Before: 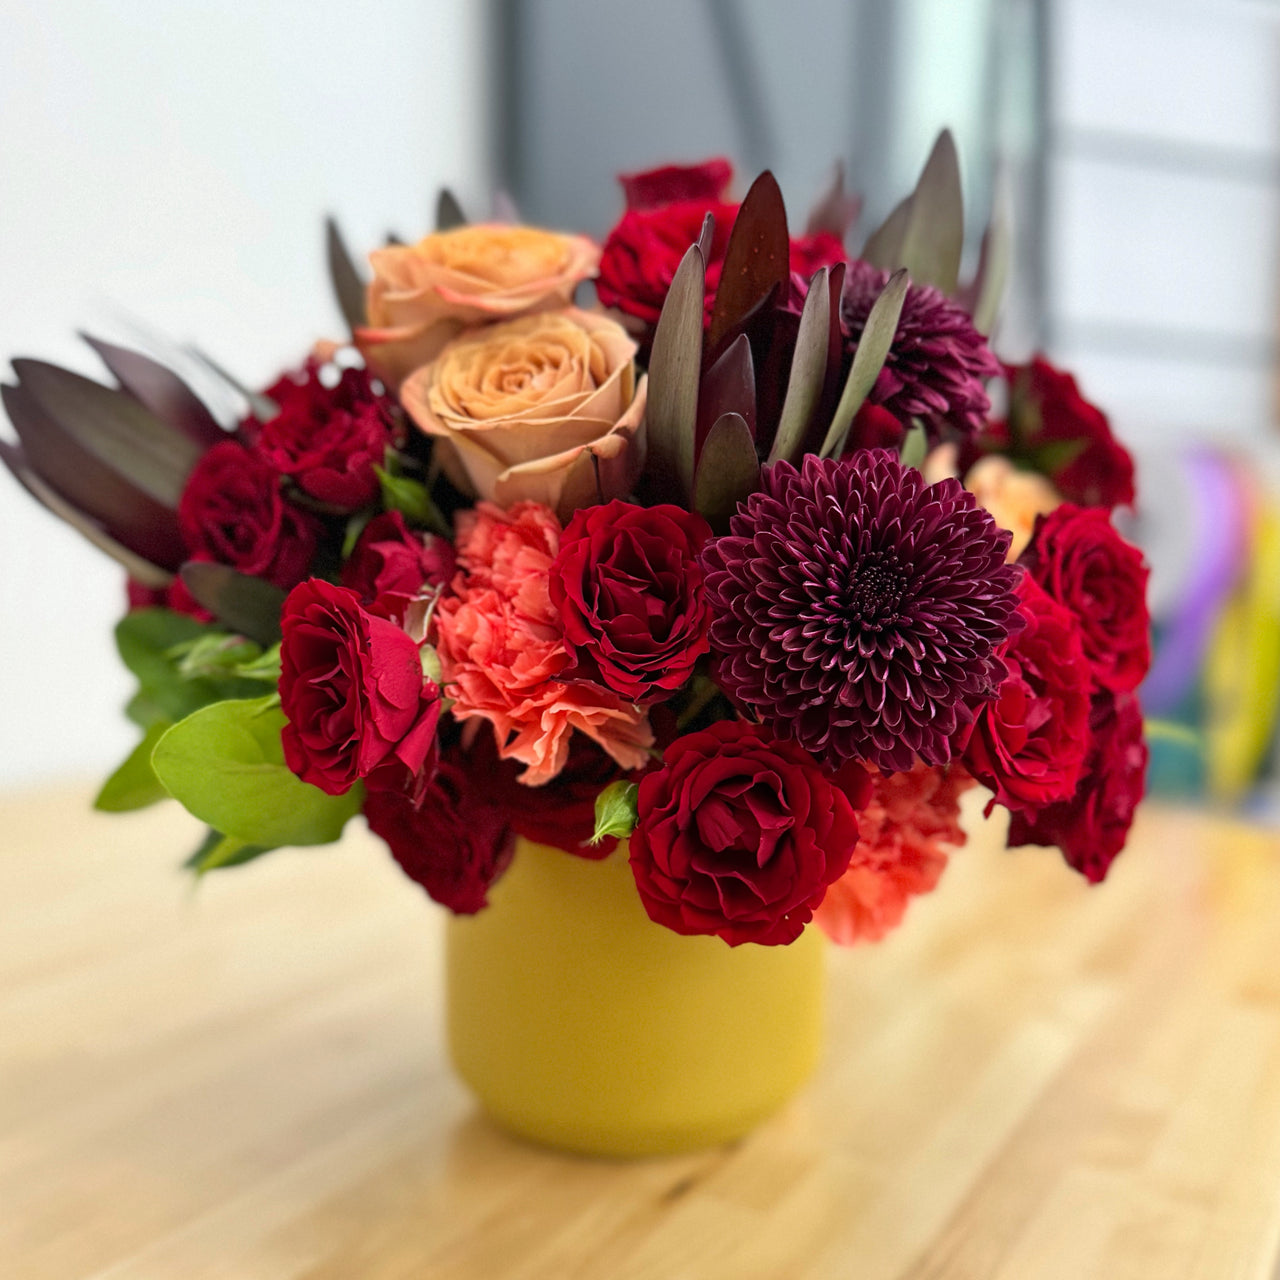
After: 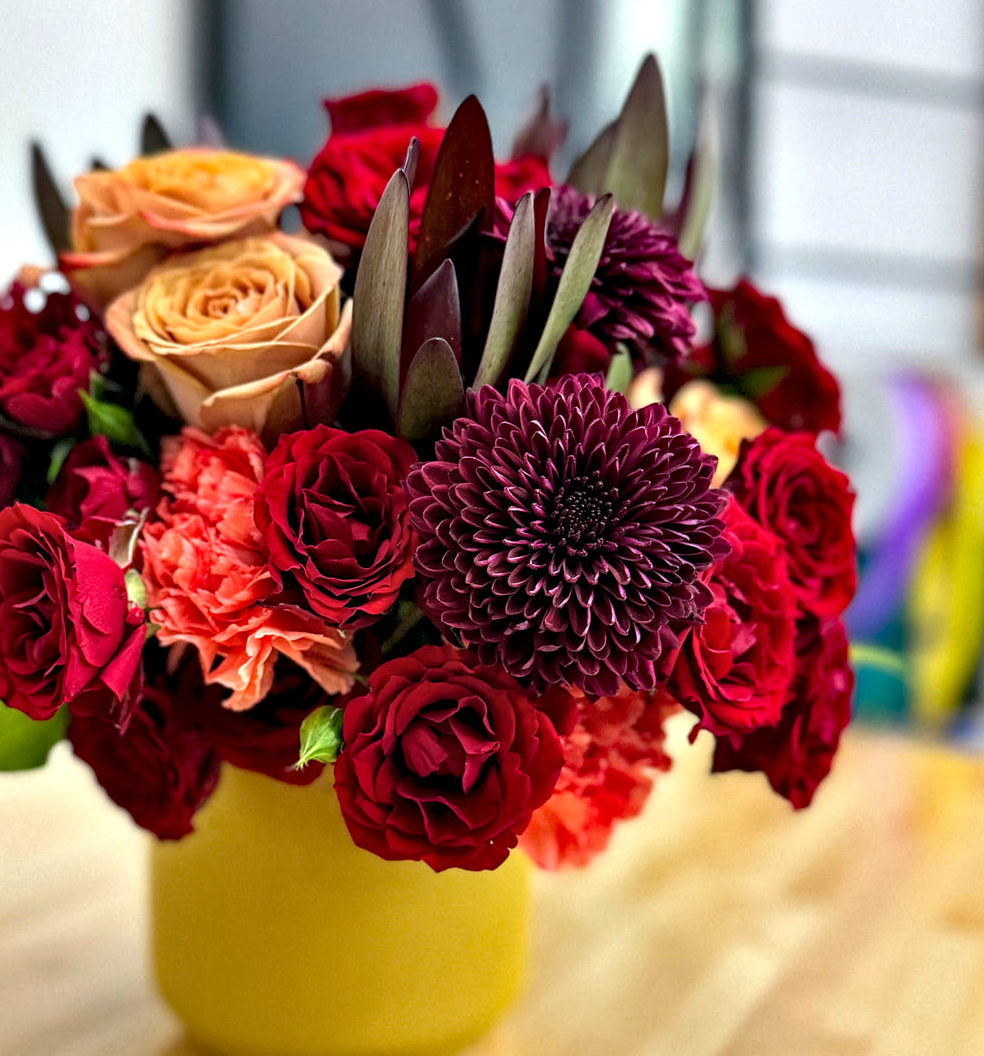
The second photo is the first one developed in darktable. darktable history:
contrast equalizer: y [[0.6 ×6], [0.55 ×6], [0 ×6], [0 ×6], [0 ×6]]
local contrast: detail 109%
haze removal: strength 0.295, distance 0.254, adaptive false
crop: left 23.062%, top 5.884%, bottom 11.573%
